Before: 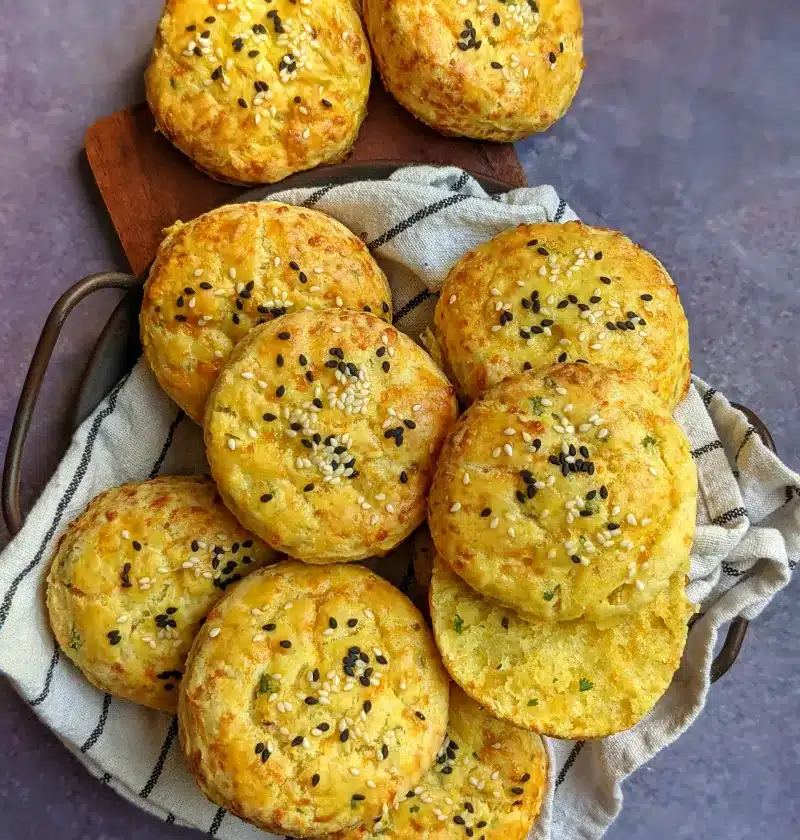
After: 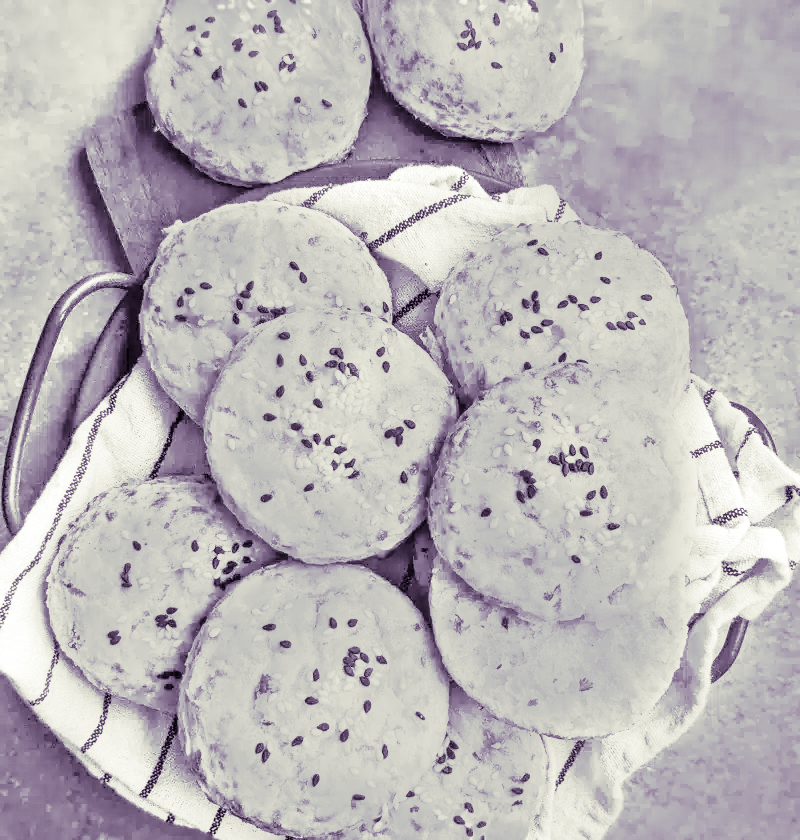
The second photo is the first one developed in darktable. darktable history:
split-toning: shadows › hue 266.4°, shadows › saturation 0.4, highlights › hue 61.2°, highlights › saturation 0.3, compress 0%
local contrast: on, module defaults
base curve: curves: ch0 [(0, 0) (0.032, 0.037) (0.105, 0.228) (0.435, 0.76) (0.856, 0.983) (1, 1)]
tone equalizer: -8 EV 2 EV, -7 EV 2 EV, -6 EV 2 EV, -5 EV 2 EV, -4 EV 2 EV, -3 EV 1.5 EV, -2 EV 1 EV, -1 EV 0.5 EV
exposure: exposure 1 EV, compensate highlight preservation false
monochrome: a 26.22, b 42.67, size 0.8
white balance: red 1, blue 1
color balance rgb: linear chroma grading › global chroma 9%, perceptual saturation grading › global saturation 36%, perceptual brilliance grading › global brilliance 15%, perceptual brilliance grading › shadows -35%, global vibrance 15%
